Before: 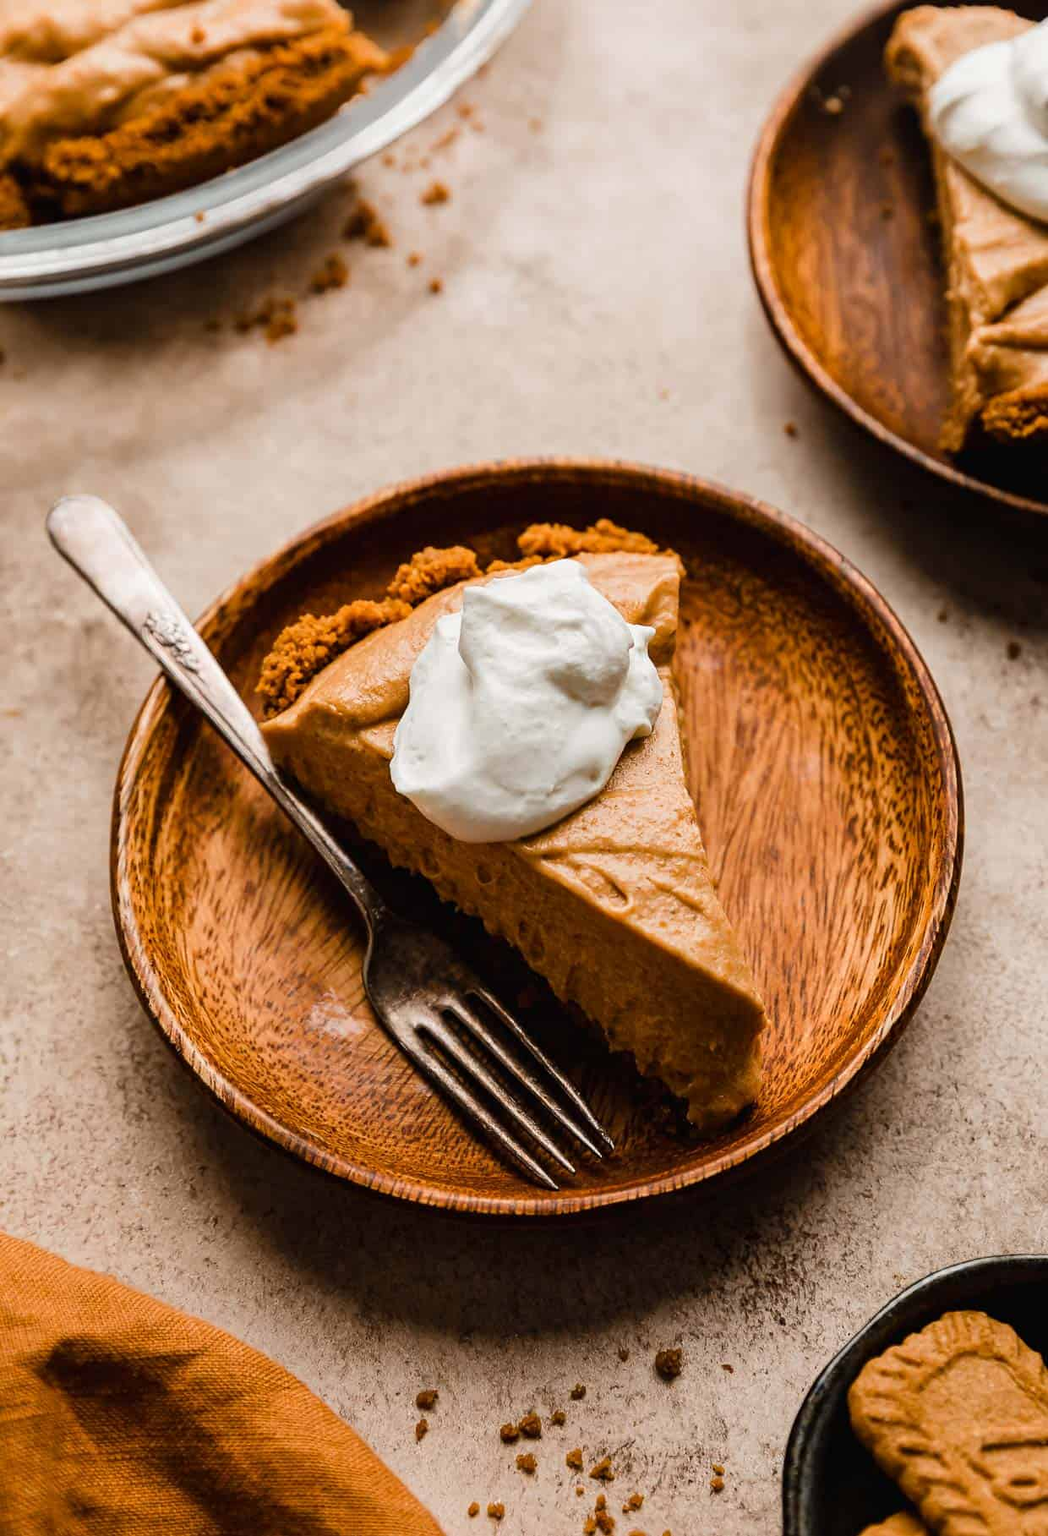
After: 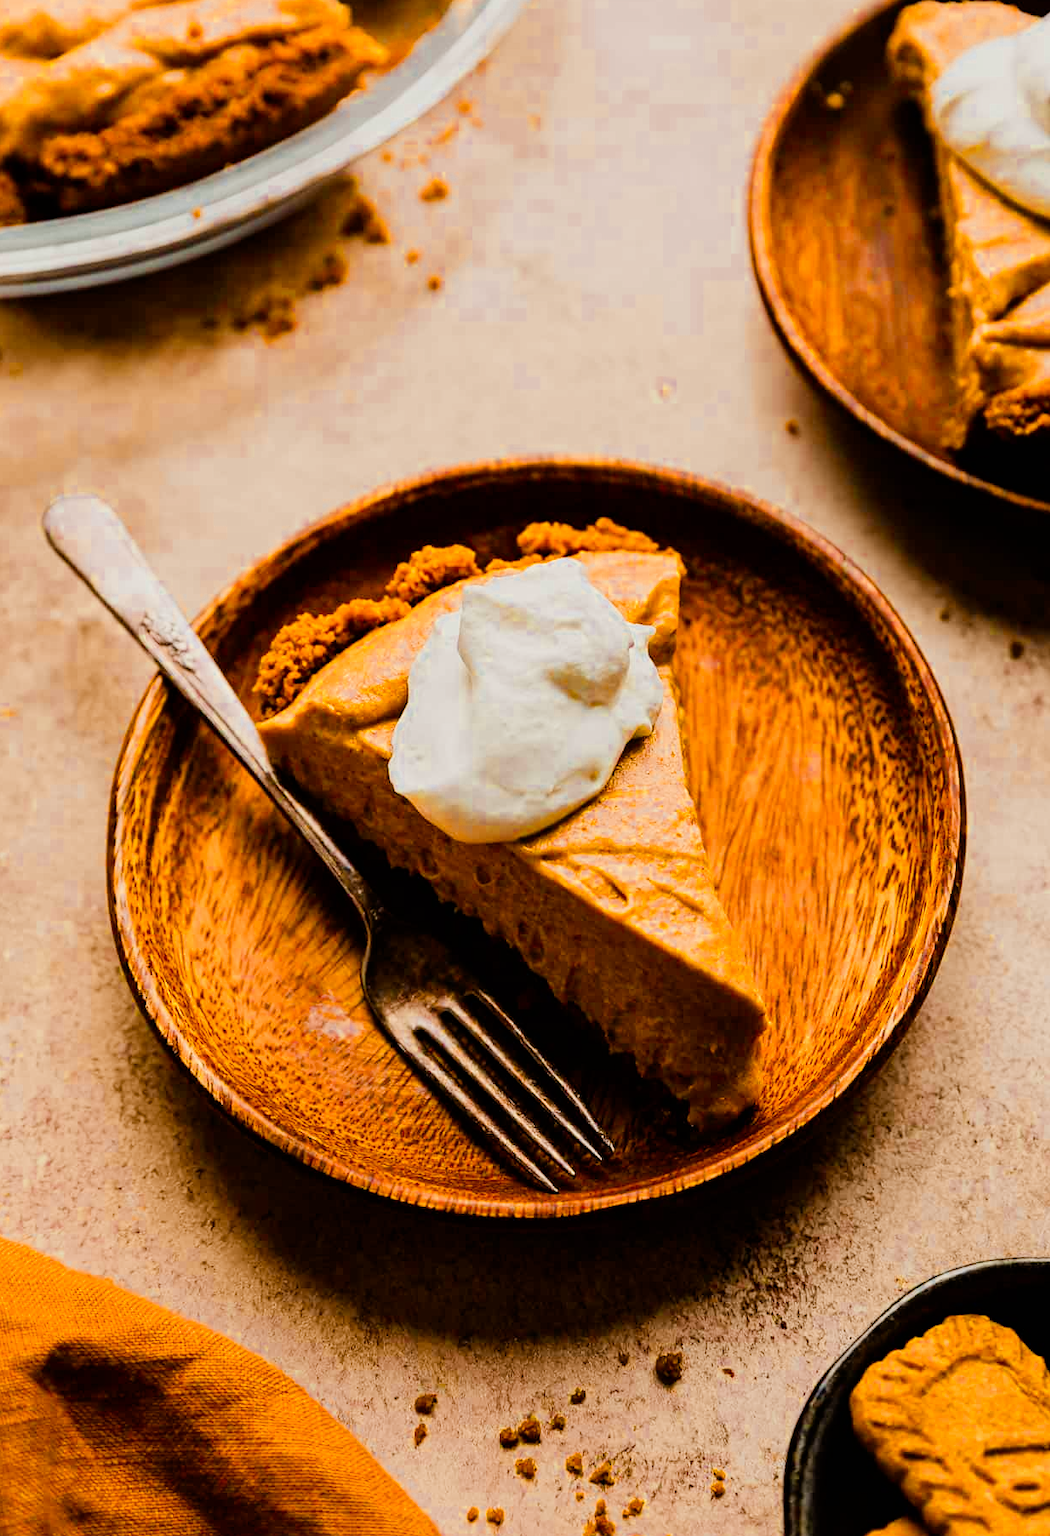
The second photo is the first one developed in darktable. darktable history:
color balance rgb: power › chroma 0.681%, power › hue 60°, linear chroma grading › global chroma 9.757%, perceptual saturation grading › global saturation 19.821%, perceptual brilliance grading › highlights 10.229%, perceptual brilliance grading › mid-tones 5.65%, global vibrance 20%
color zones: curves: ch0 [(0.004, 0.305) (0.261, 0.623) (0.389, 0.399) (0.708, 0.571) (0.947, 0.34)]; ch1 [(0.025, 0.645) (0.229, 0.584) (0.326, 0.551) (0.484, 0.262) (0.757, 0.643)]
crop and rotate: left 0.456%, top 0.334%, bottom 0.283%
filmic rgb: black relative exposure -7.65 EV, white relative exposure 4.56 EV, hardness 3.61
